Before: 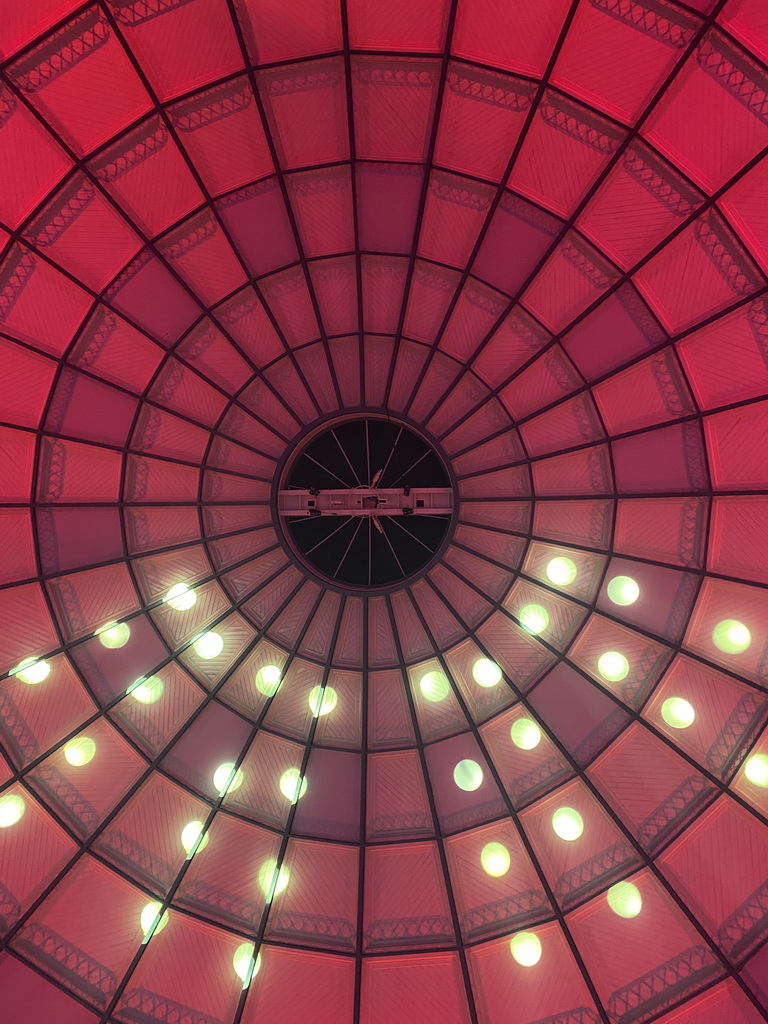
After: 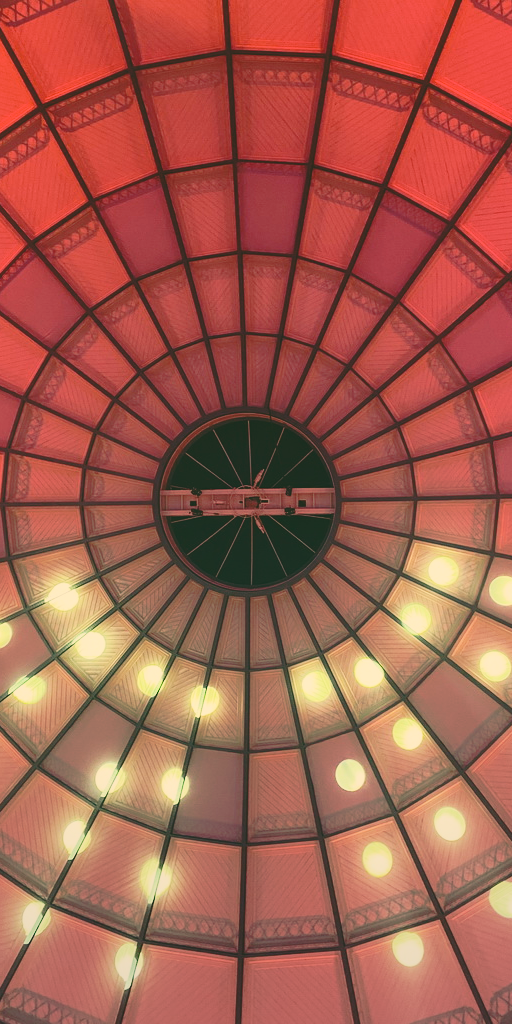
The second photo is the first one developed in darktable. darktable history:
exposure: black level correction -0.021, exposure -0.03 EV, compensate highlight preservation false
crop and rotate: left 15.38%, right 17.847%
contrast brightness saturation: contrast 0.238, brightness 0.088
tone curve: curves: ch0 [(0, 0.029) (0.168, 0.142) (0.359, 0.44) (0.469, 0.544) (0.634, 0.722) (0.858, 0.903) (1, 0.968)]; ch1 [(0, 0) (0.437, 0.453) (0.472, 0.47) (0.502, 0.502) (0.54, 0.534) (0.57, 0.592) (0.618, 0.66) (0.699, 0.749) (0.859, 0.899) (1, 1)]; ch2 [(0, 0) (0.33, 0.301) (0.421, 0.443) (0.476, 0.498) (0.505, 0.503) (0.547, 0.557) (0.586, 0.634) (0.608, 0.676) (1, 1)], preserve colors none
color correction: highlights a* 4.8, highlights b* 24.11, shadows a* -15.84, shadows b* 3.81
shadows and highlights: highlights color adjustment 0.533%
vignetting: fall-off radius 93.63%, brightness -0.271, center (-0.055, -0.356)
